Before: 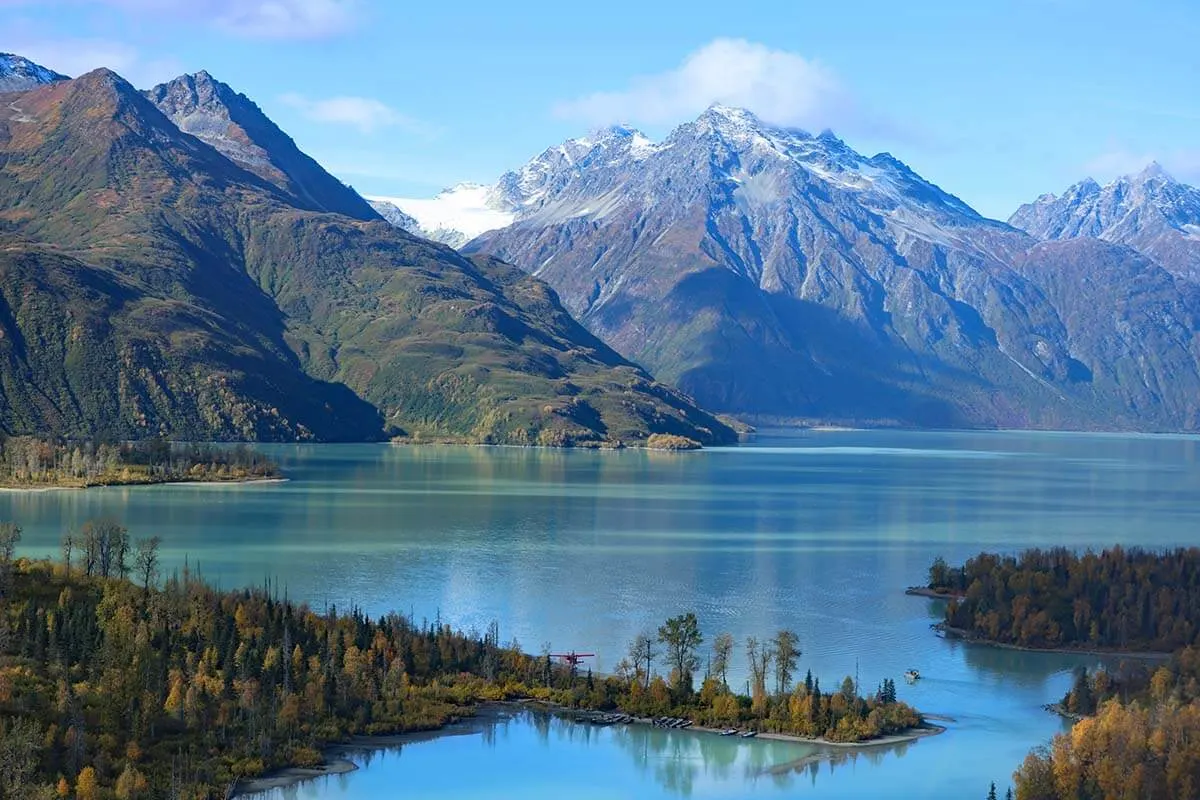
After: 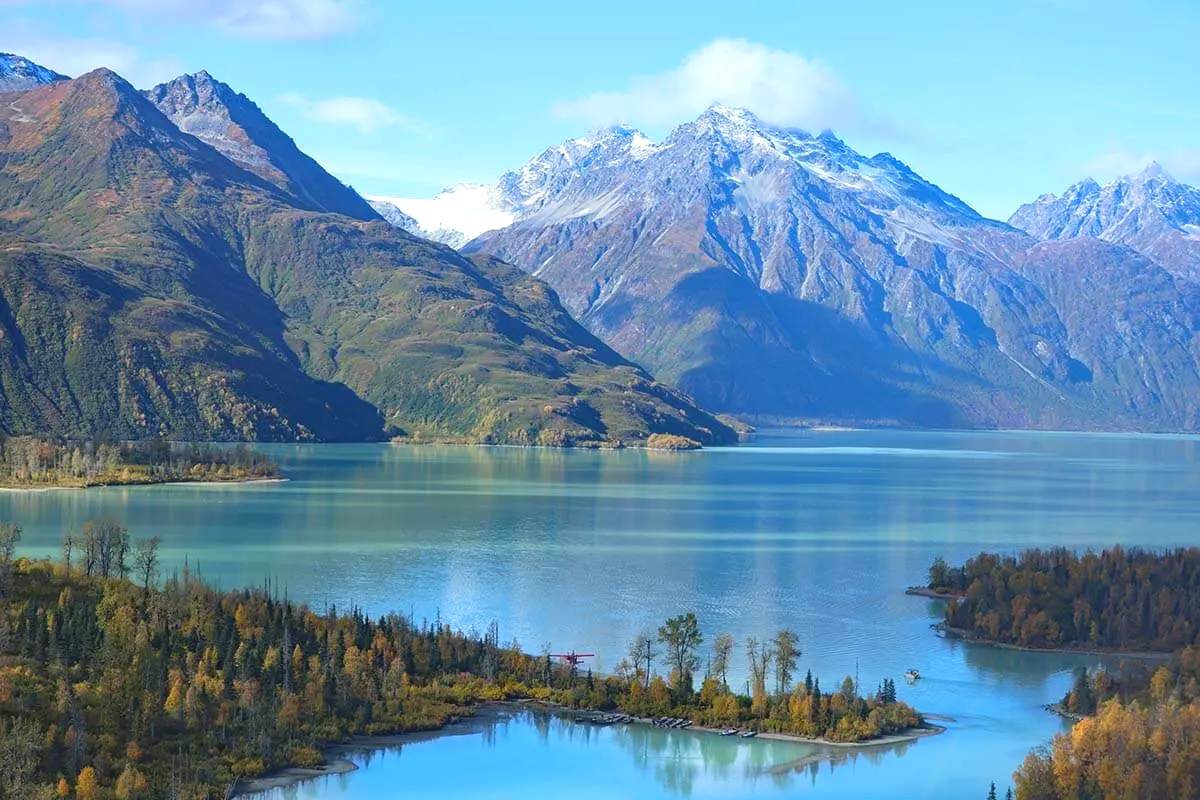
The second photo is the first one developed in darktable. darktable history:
exposure: black level correction 0, exposure 0.499 EV, compensate highlight preservation false
contrast brightness saturation: contrast -0.121
